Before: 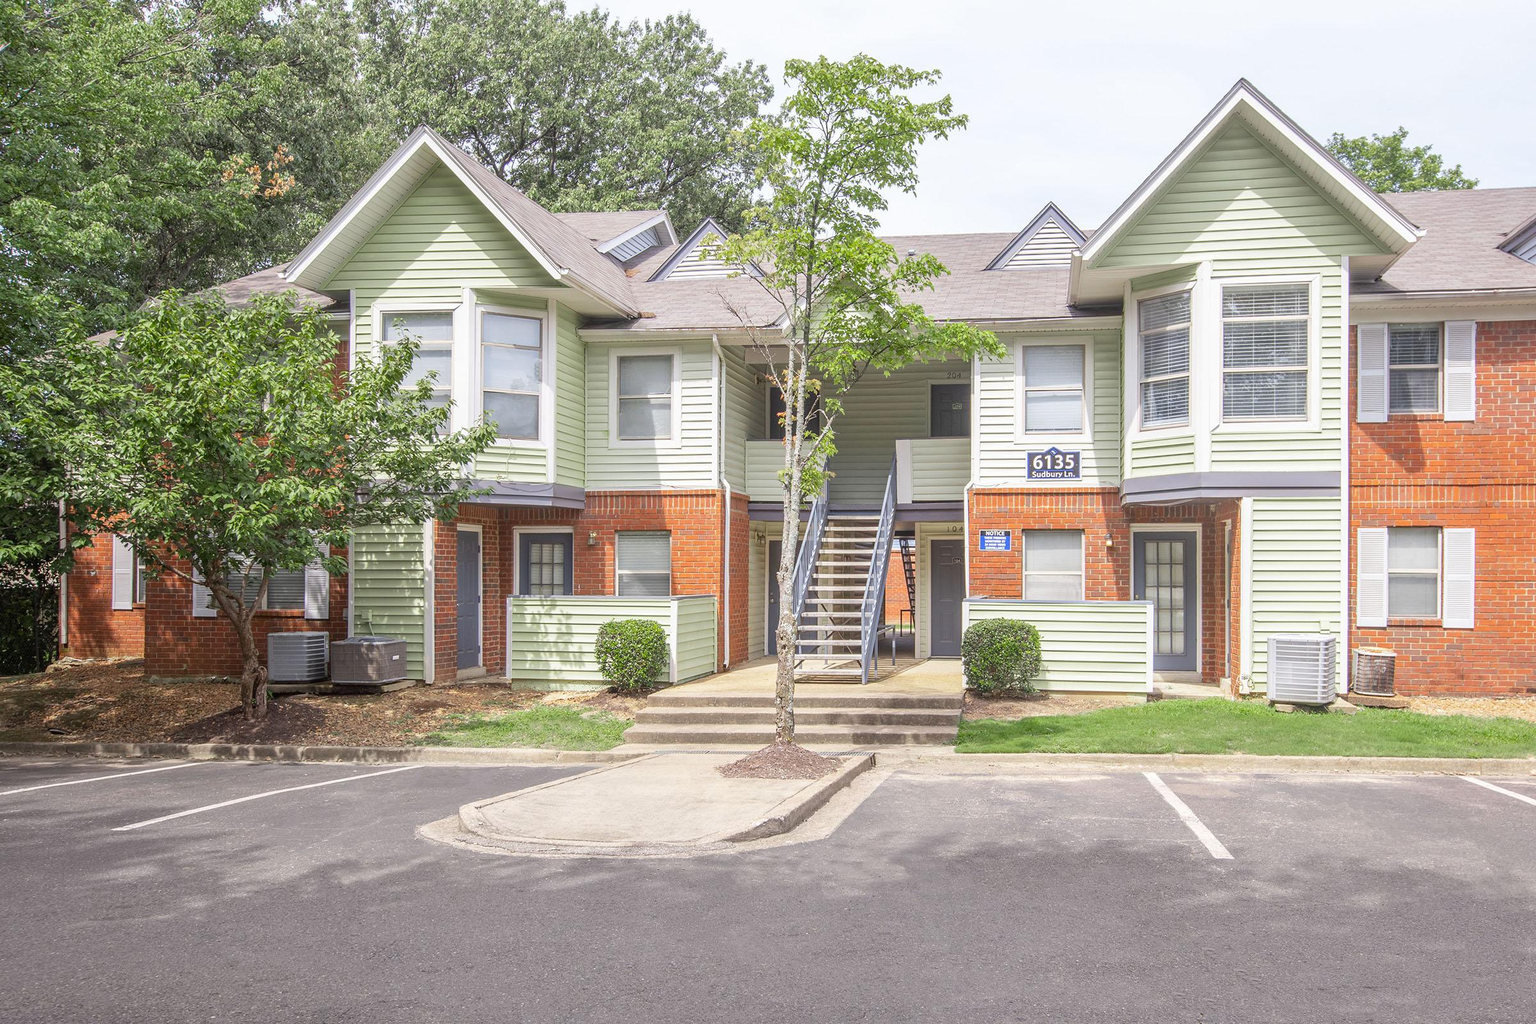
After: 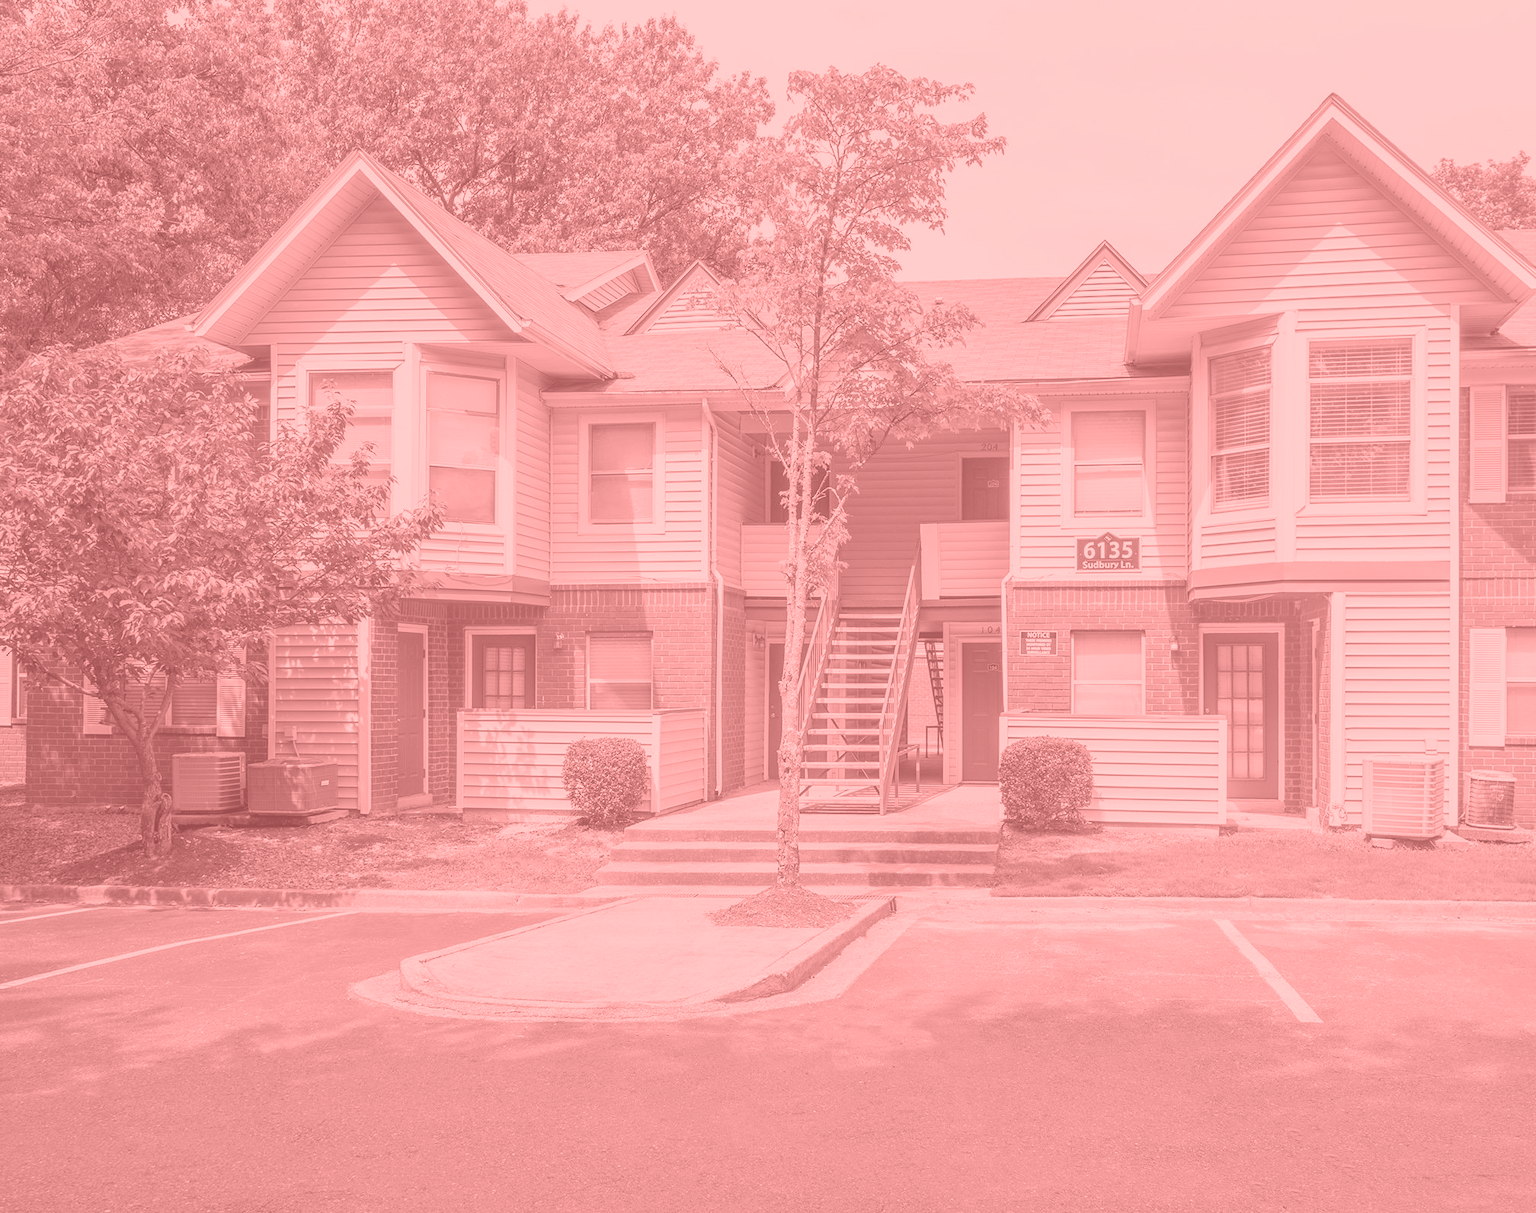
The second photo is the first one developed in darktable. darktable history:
colorize: saturation 51%, source mix 50.67%, lightness 50.67%
crop: left 8.026%, right 7.374%
